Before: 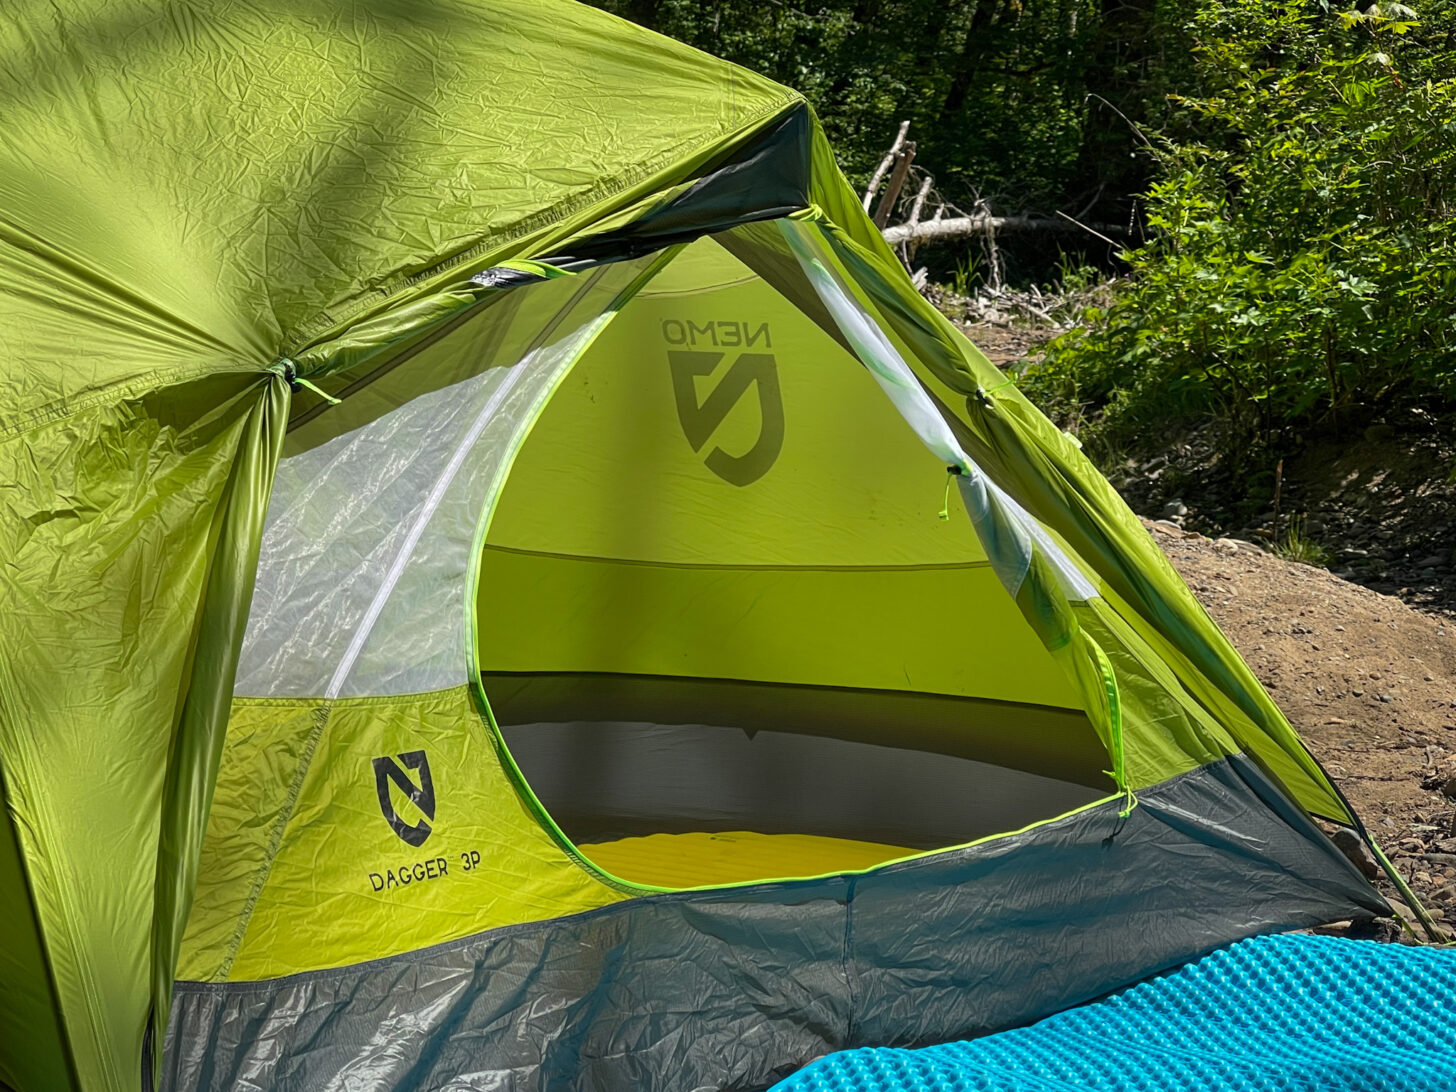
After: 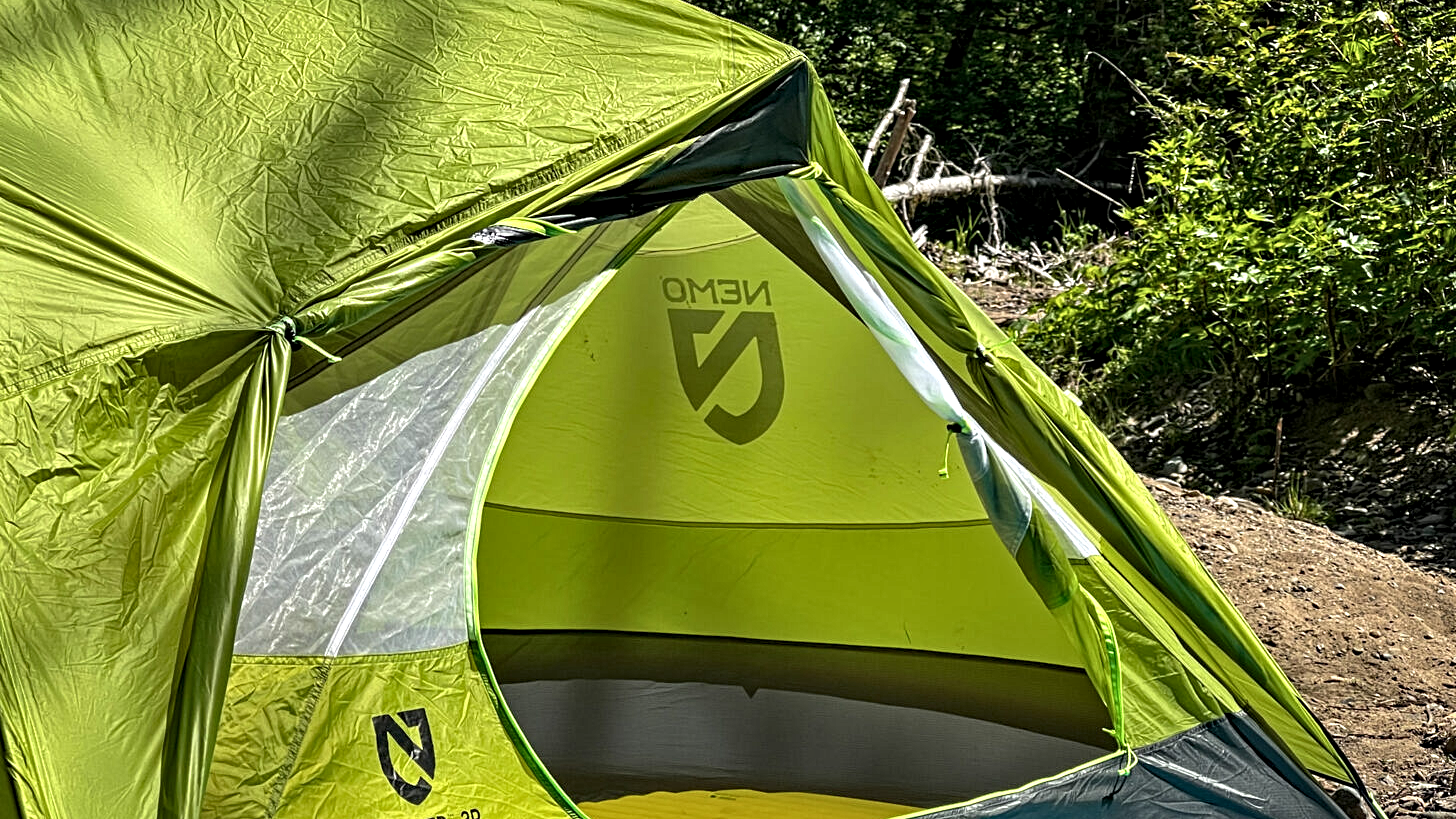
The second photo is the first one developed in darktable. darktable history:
contrast equalizer: octaves 7, y [[0.5, 0.542, 0.583, 0.625, 0.667, 0.708], [0.5 ×6], [0.5 ×6], [0 ×6], [0 ×6]]
exposure: exposure 0.2 EV, compensate highlight preservation false
crop: top 3.857%, bottom 21.132%
